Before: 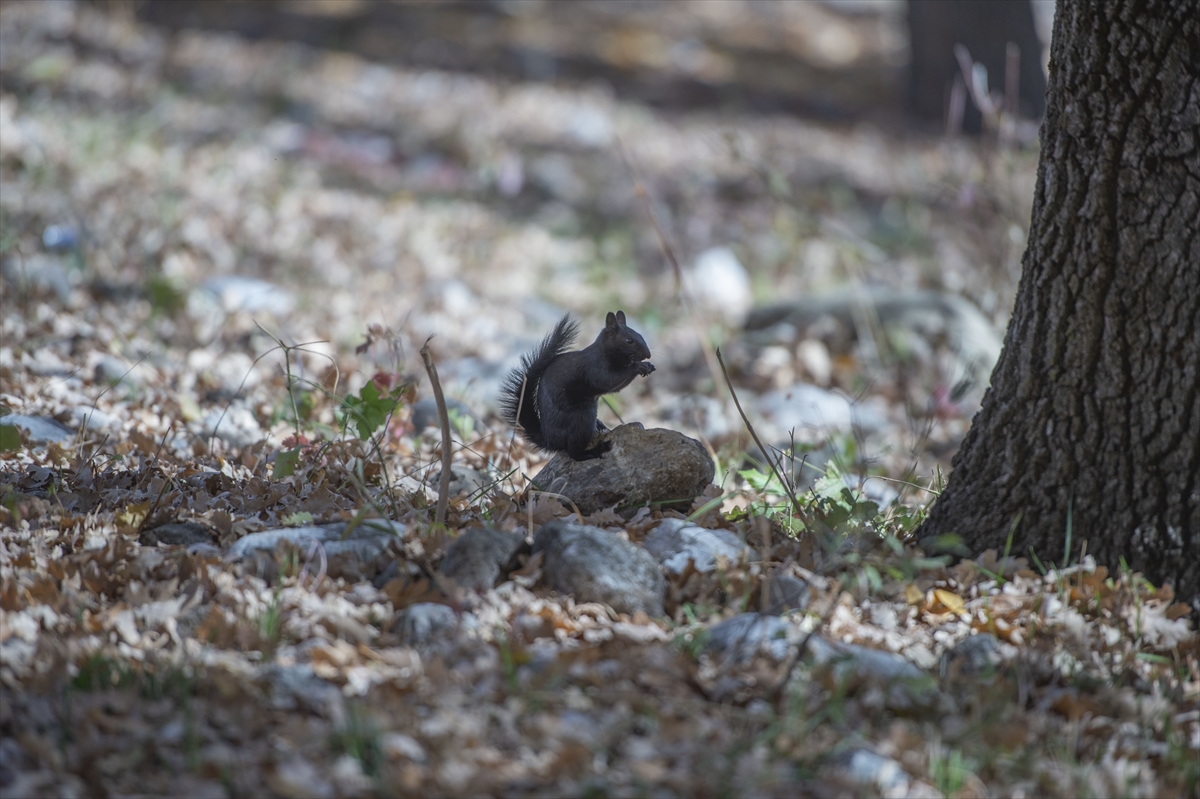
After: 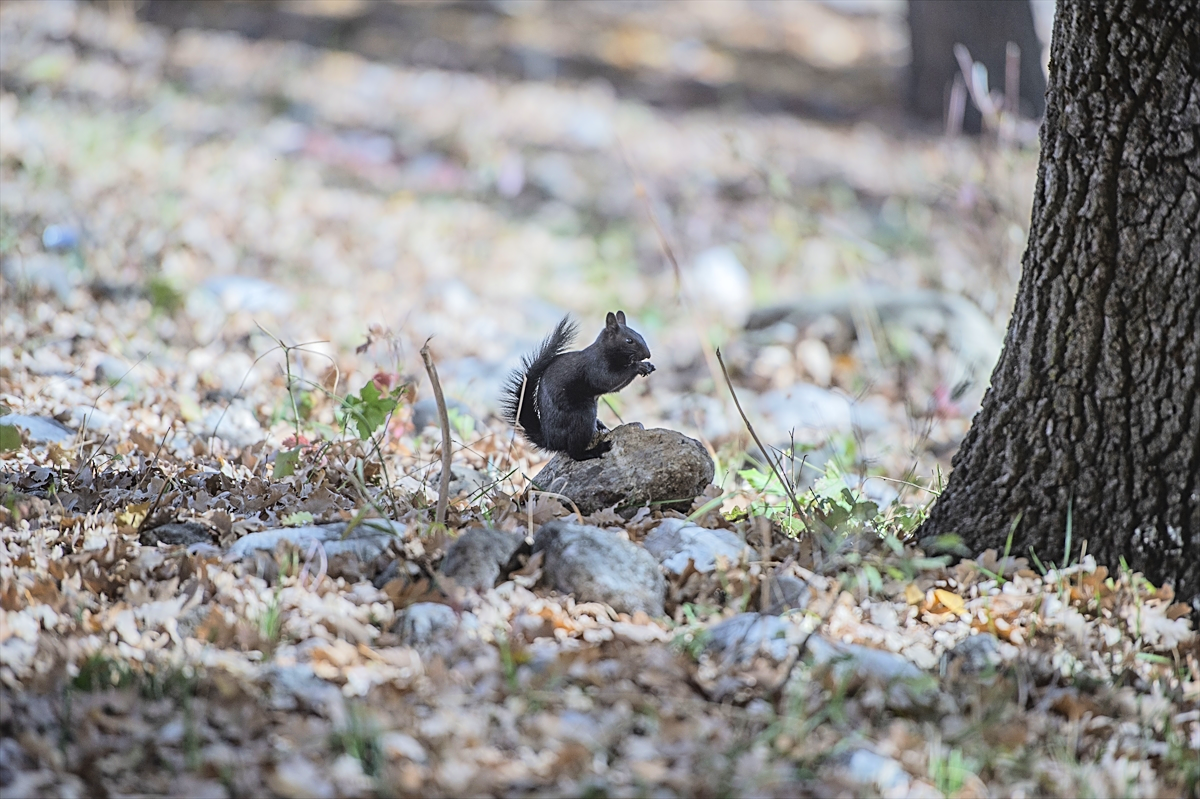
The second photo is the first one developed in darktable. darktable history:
sharpen: amount 0.487
tone equalizer: -7 EV 0.151 EV, -6 EV 0.582 EV, -5 EV 1.19 EV, -4 EV 1.31 EV, -3 EV 1.17 EV, -2 EV 0.6 EV, -1 EV 0.146 EV, edges refinement/feathering 500, mask exposure compensation -1.57 EV, preserve details no
